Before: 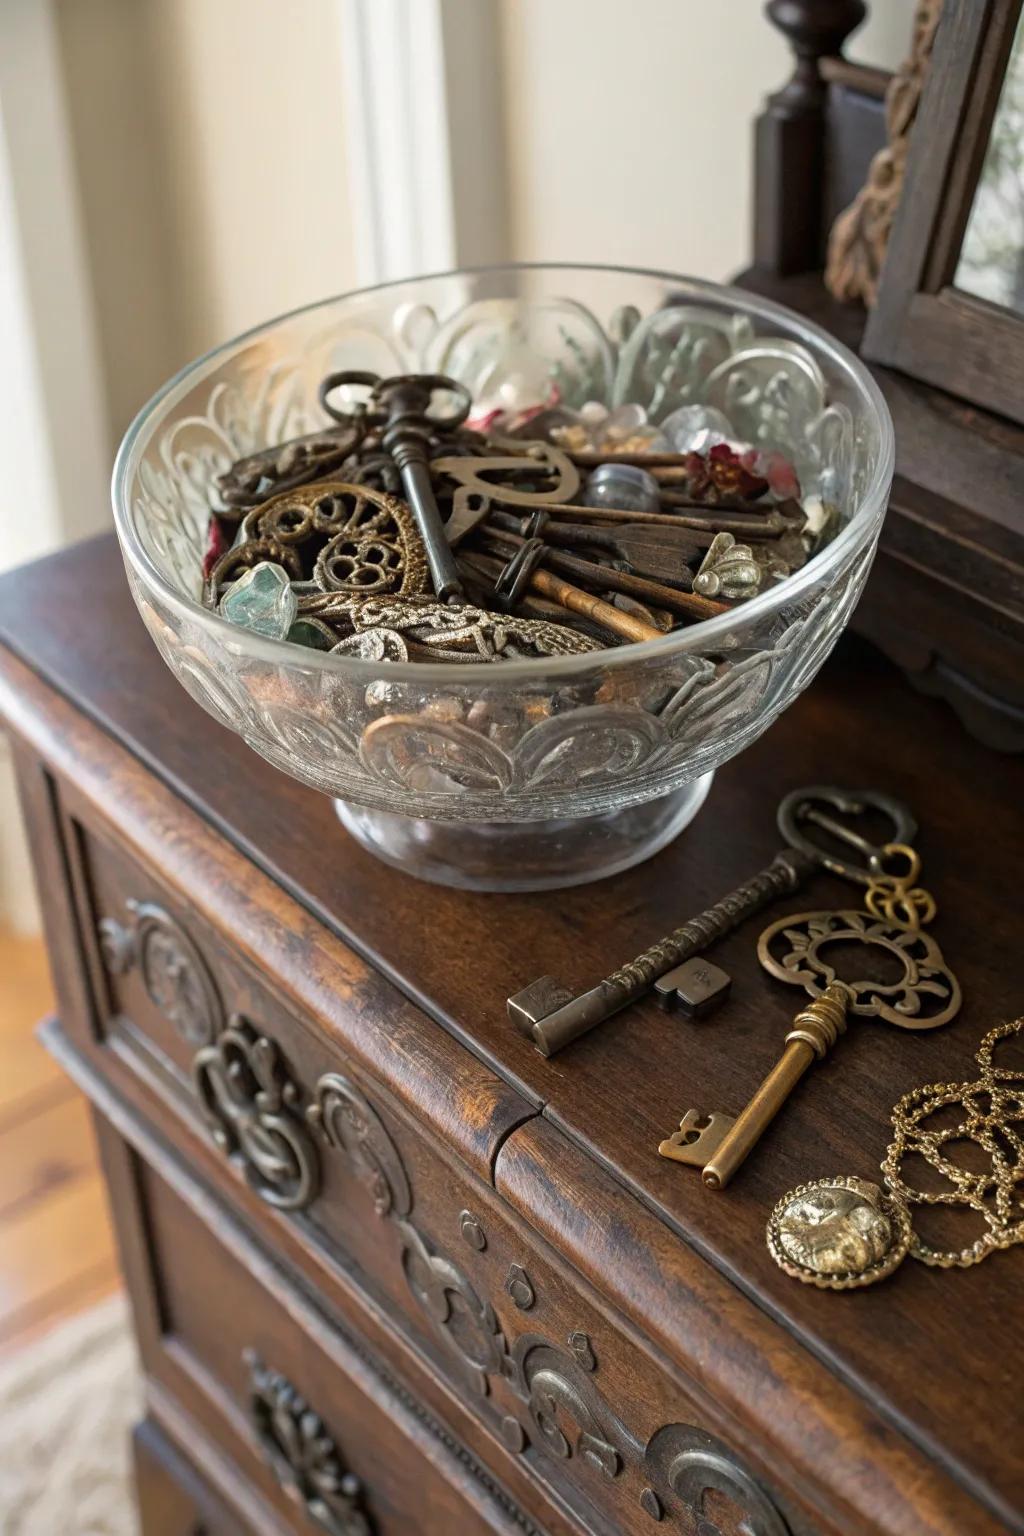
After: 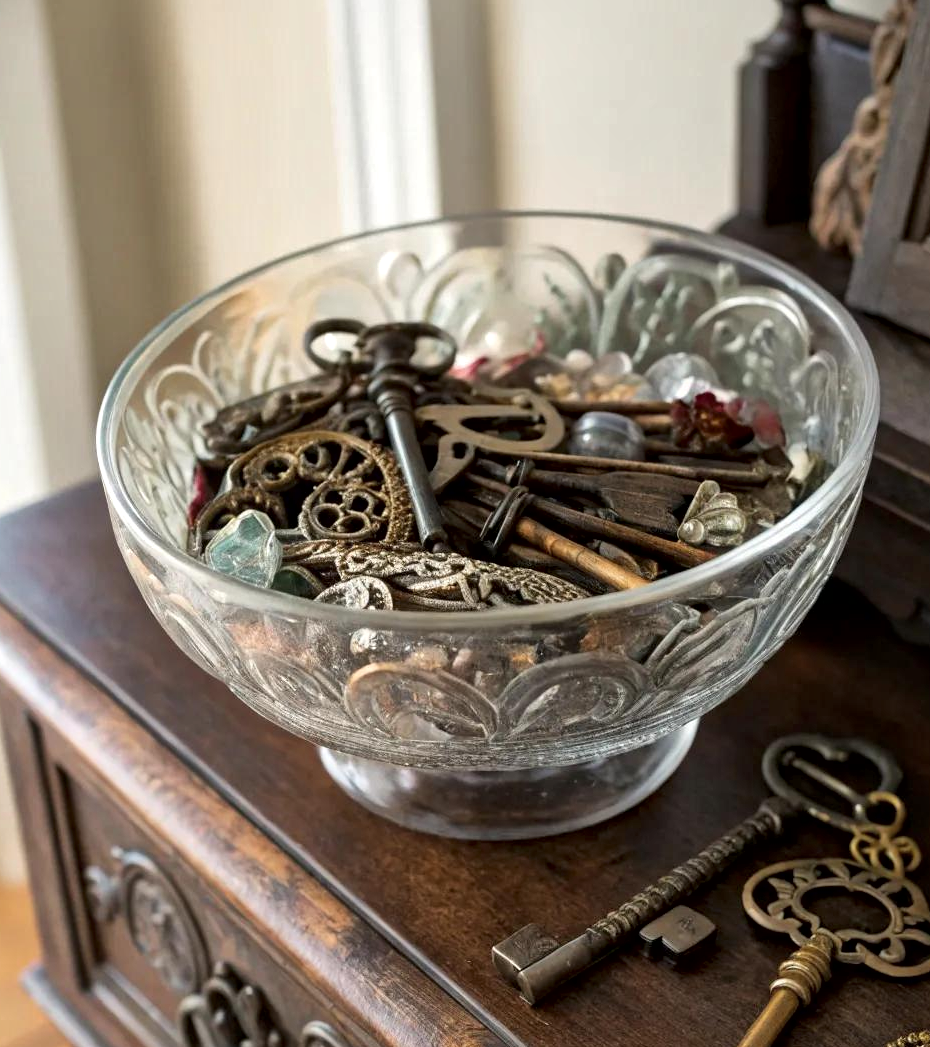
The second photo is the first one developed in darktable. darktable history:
local contrast: mode bilateral grid, contrast 20, coarseness 50, detail 162%, midtone range 0.2
crop: left 1.515%, top 3.39%, right 7.58%, bottom 28.41%
